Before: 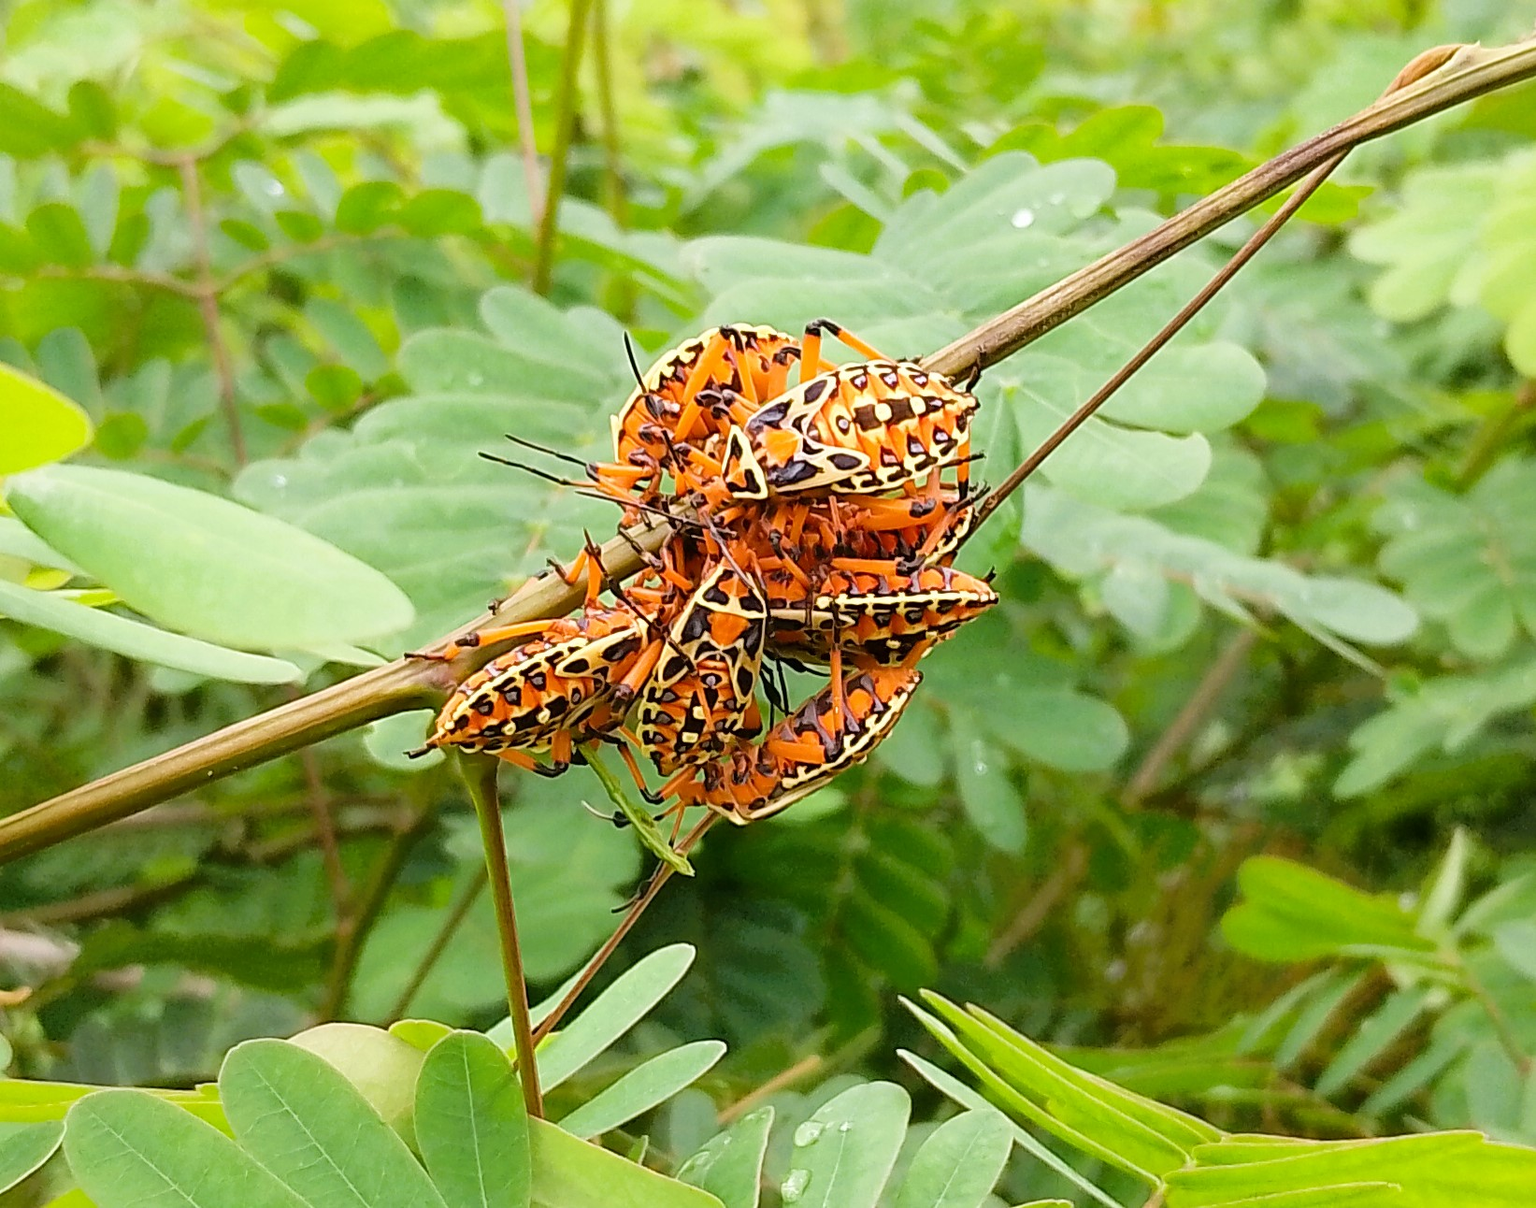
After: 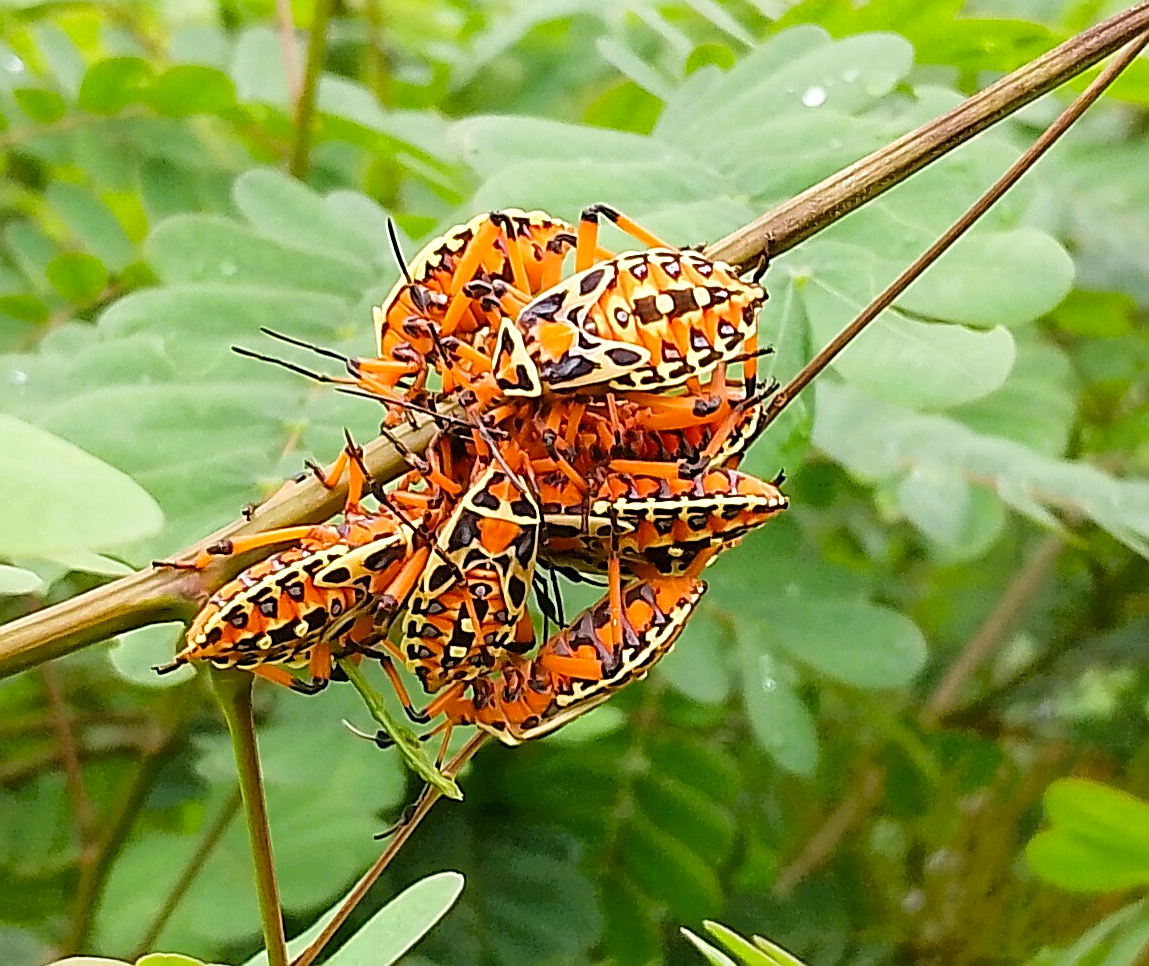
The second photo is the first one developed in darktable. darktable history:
sharpen: on, module defaults
color zones: curves: ch1 [(0, 0.525) (0.143, 0.556) (0.286, 0.52) (0.429, 0.5) (0.571, 0.5) (0.714, 0.5) (0.857, 0.503) (1, 0.525)]
crop and rotate: left 17.046%, top 10.659%, right 12.989%, bottom 14.553%
